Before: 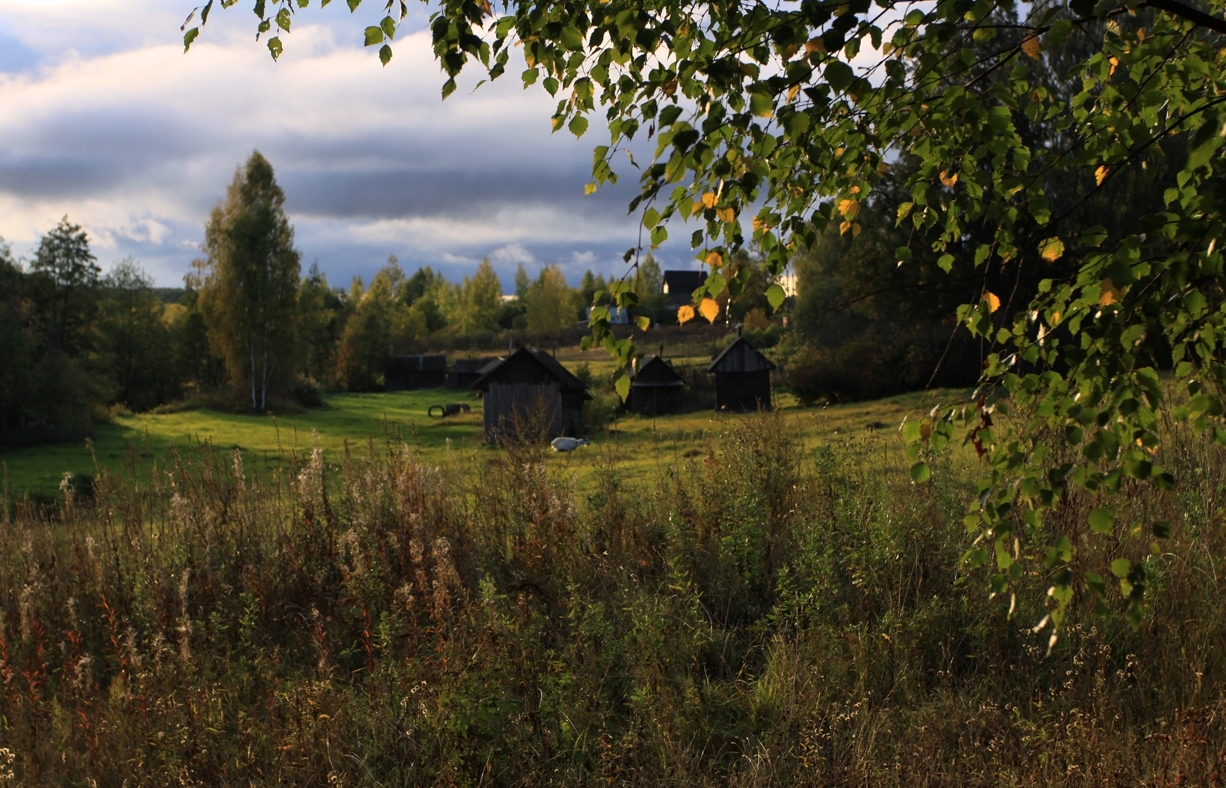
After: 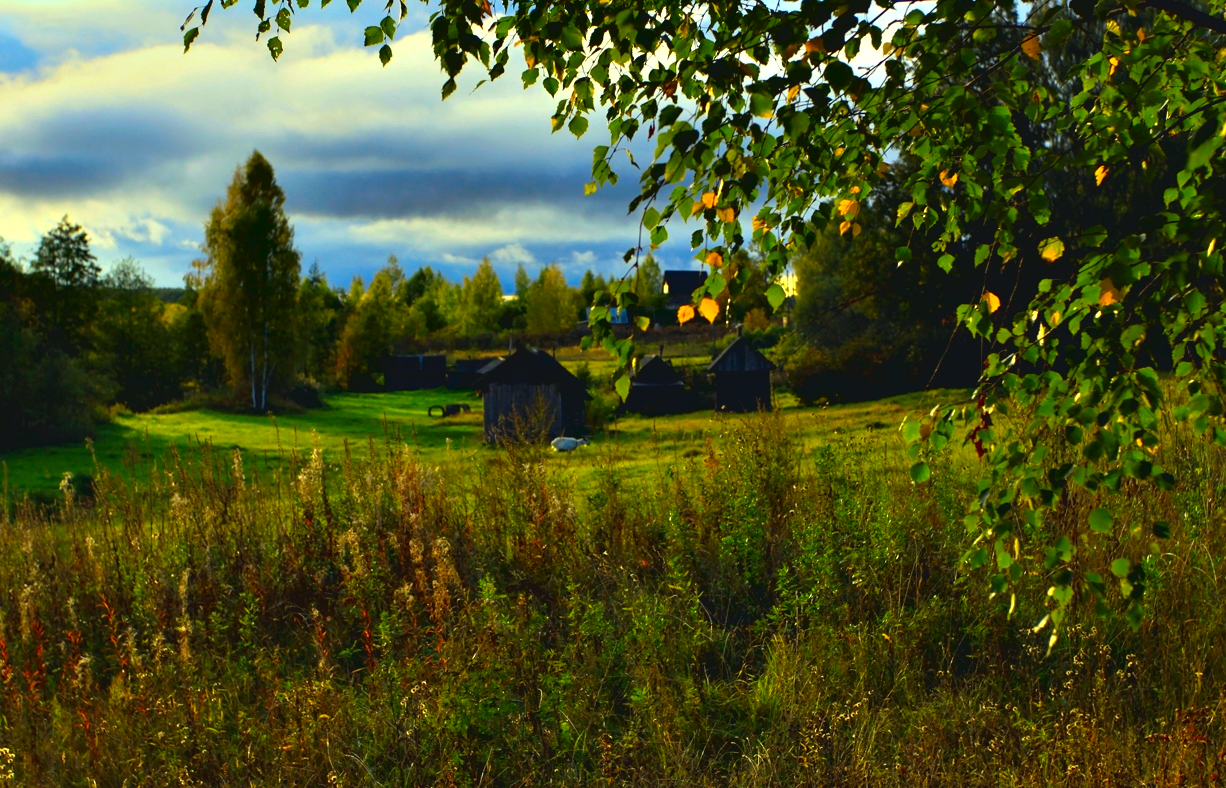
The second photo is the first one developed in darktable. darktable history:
color correction: highlights a* -11.16, highlights b* 9.84, saturation 1.71
contrast equalizer: y [[0.6 ×6], [0.55 ×6], [0 ×6], [0 ×6], [0 ×6]]
contrast brightness saturation: contrast -0.122
